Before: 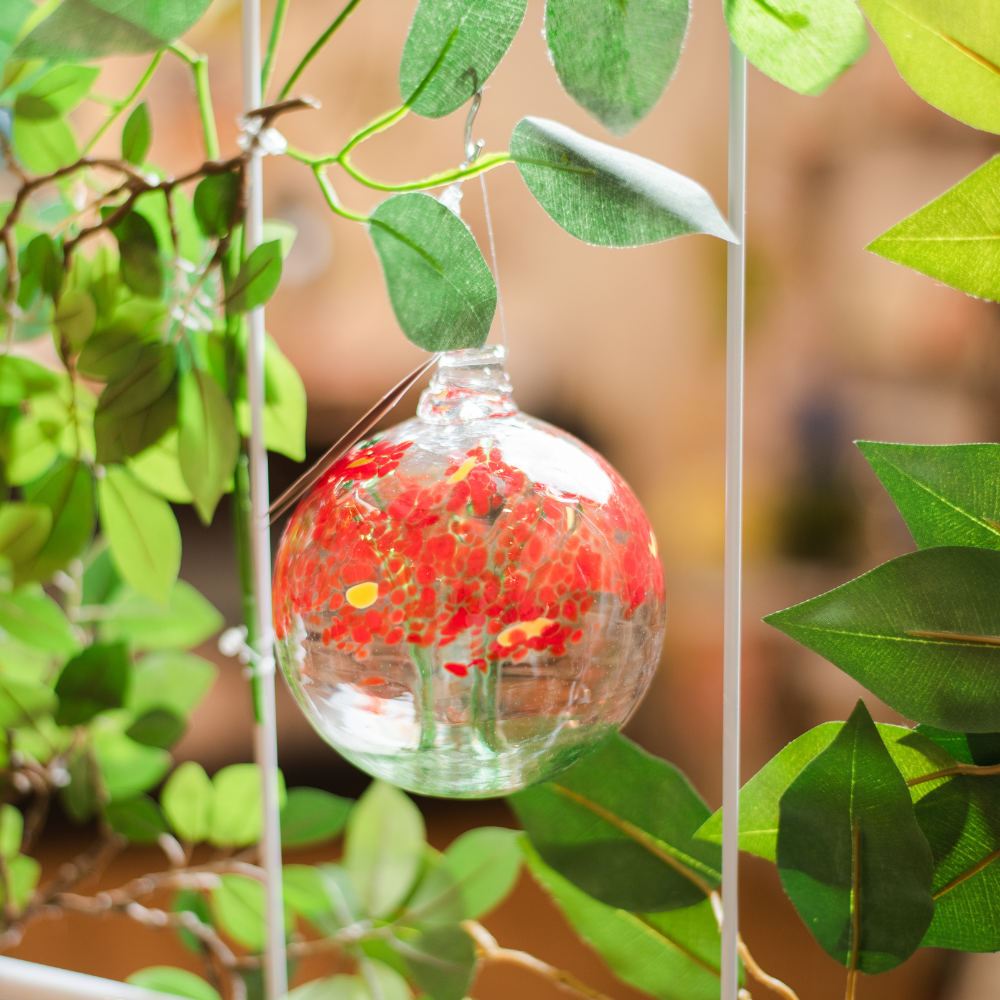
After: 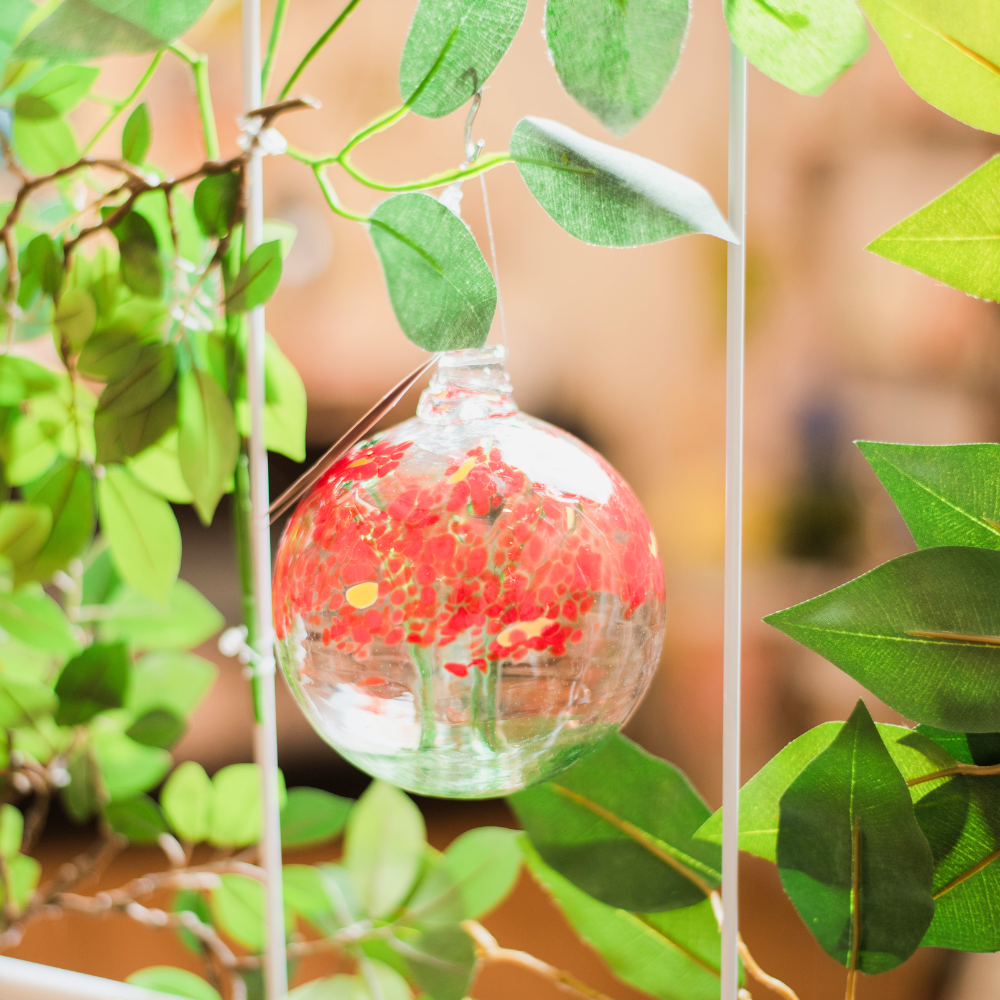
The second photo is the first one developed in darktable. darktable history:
exposure: black level correction 0, exposure 0.7 EV, compensate exposure bias true, compensate highlight preservation false
filmic rgb: white relative exposure 3.85 EV, hardness 4.3
